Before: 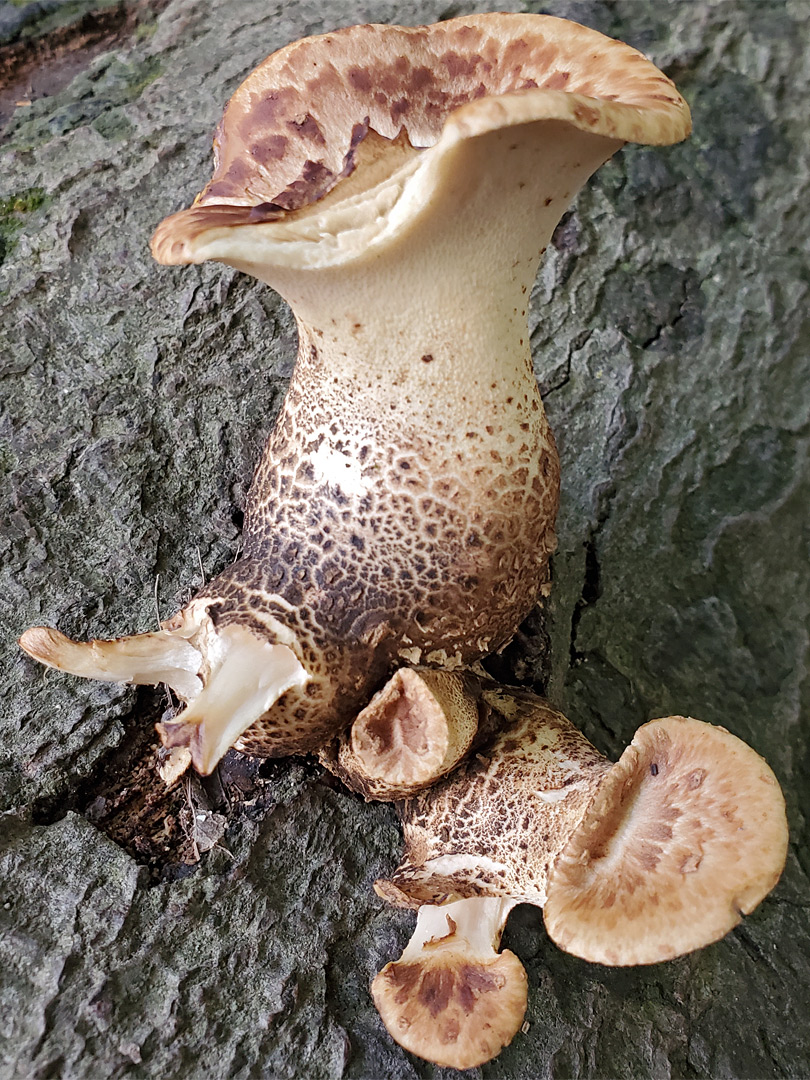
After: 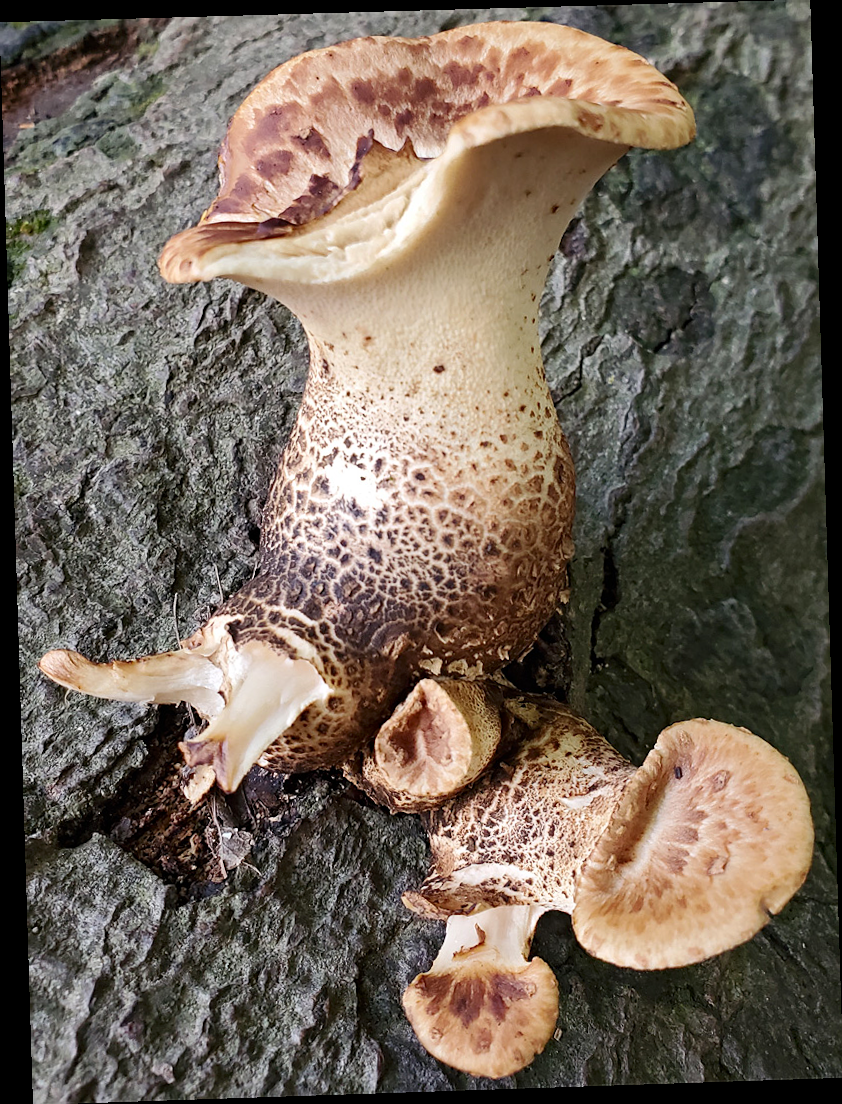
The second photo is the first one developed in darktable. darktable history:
contrast brightness saturation: contrast 0.15, brightness -0.01, saturation 0.1
rotate and perspective: rotation -1.77°, lens shift (horizontal) 0.004, automatic cropping off
